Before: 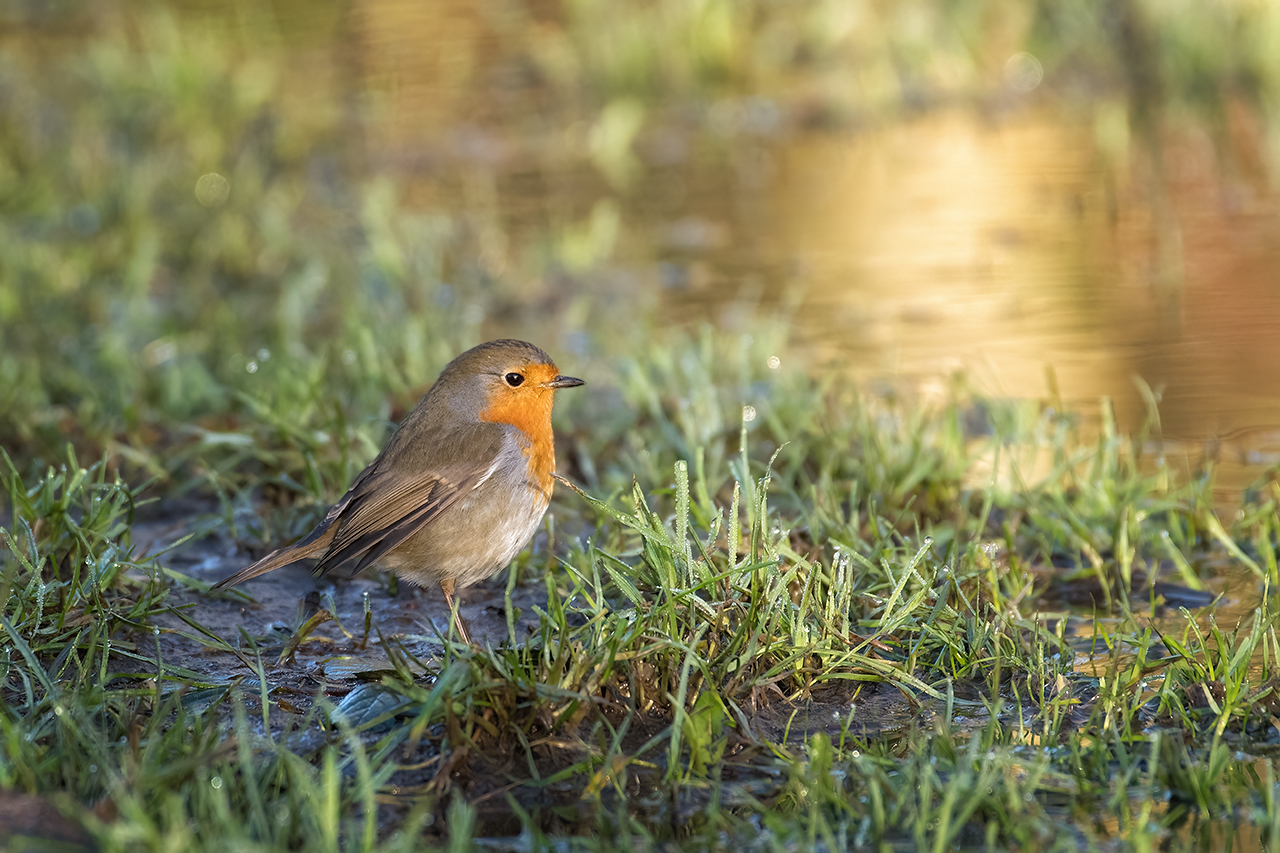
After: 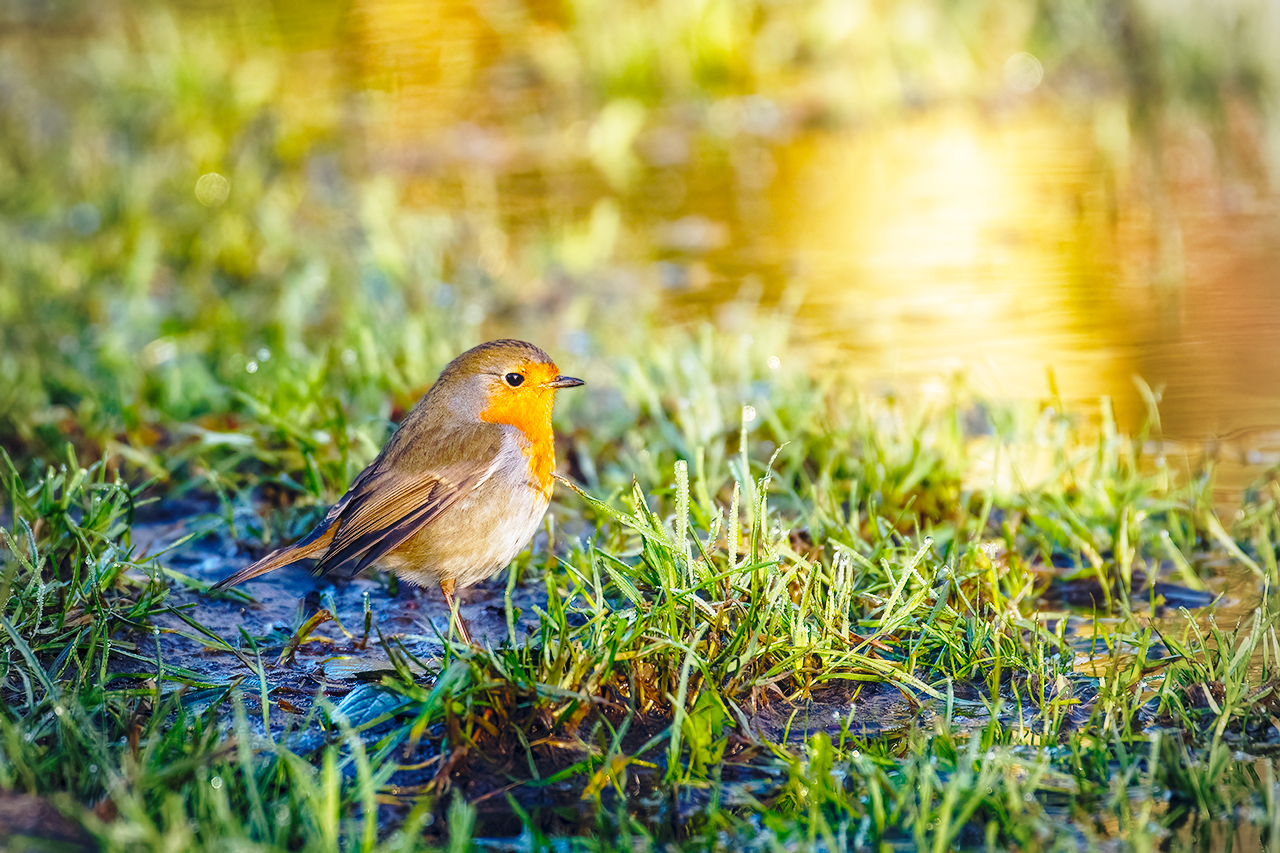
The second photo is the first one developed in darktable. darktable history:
color balance rgb: global offset › chroma 0.128%, global offset › hue 253.6°, perceptual saturation grading › global saturation 45.066%, perceptual saturation grading › highlights -25.786%, perceptual saturation grading › shadows 49.712%
local contrast: detail 109%
base curve: curves: ch0 [(0, 0) (0.04, 0.03) (0.133, 0.232) (0.448, 0.748) (0.843, 0.968) (1, 1)], preserve colors none
vignetting: fall-off start 71.59%, brightness -0.272, center (-0.032, -0.039)
